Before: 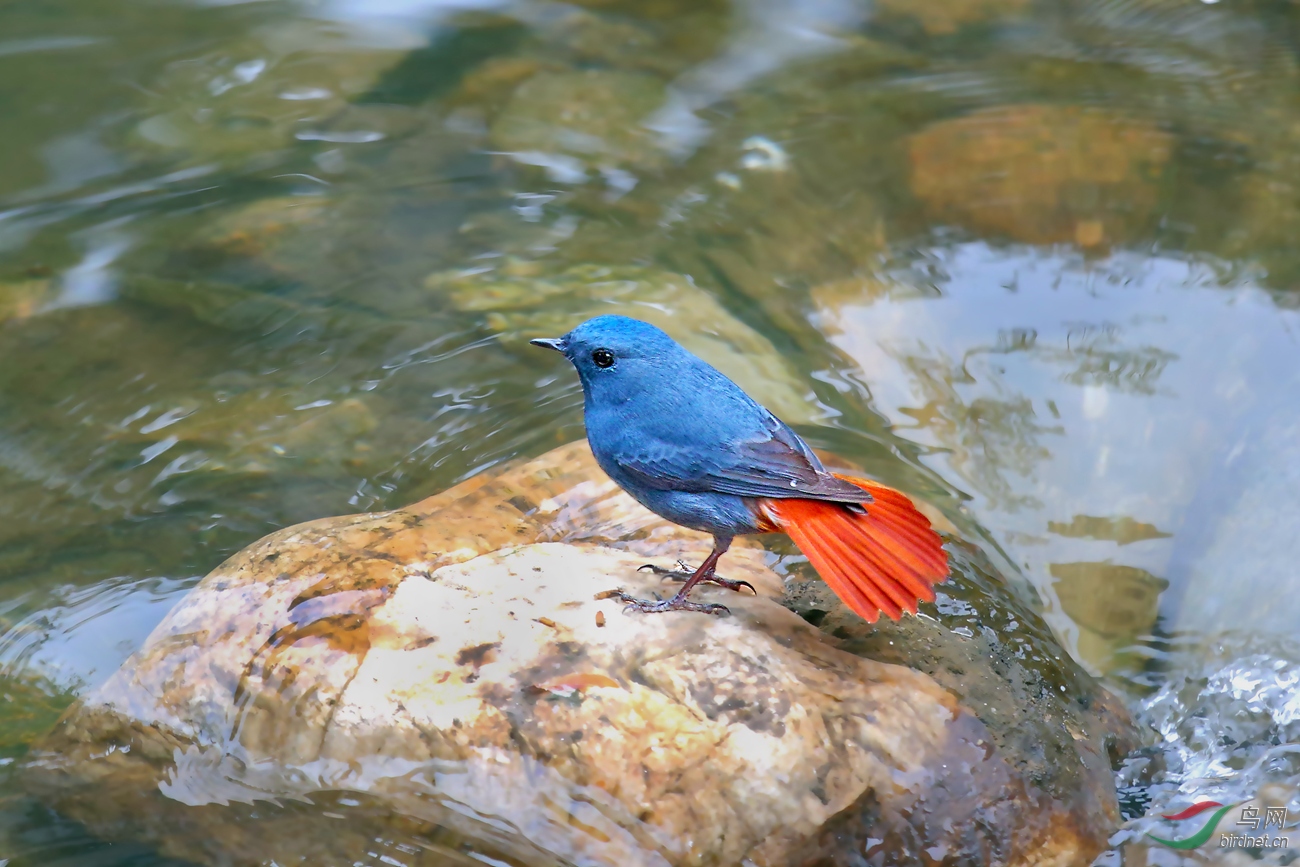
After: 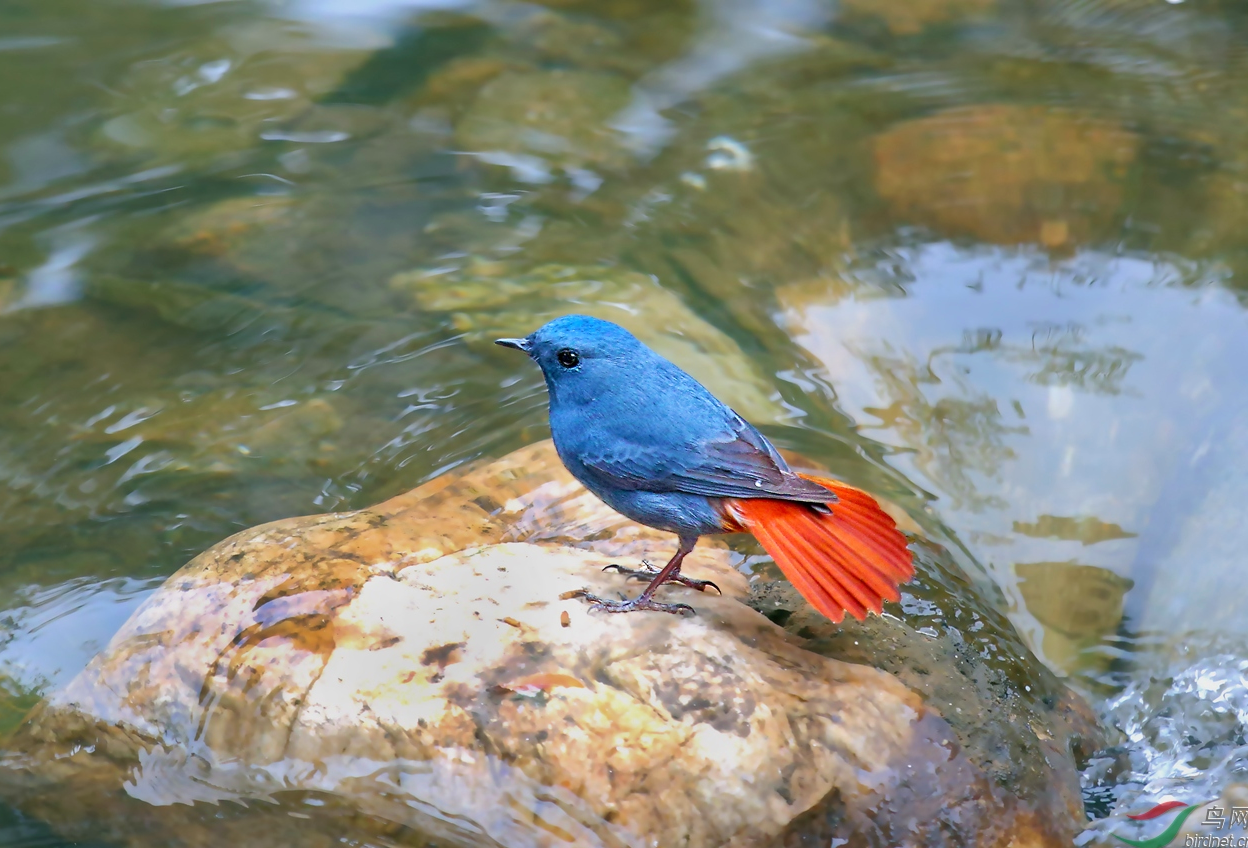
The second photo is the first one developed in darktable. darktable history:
velvia: strength 10.2%
tone equalizer: on, module defaults
crop and rotate: left 2.704%, right 1.266%, bottom 2.101%
